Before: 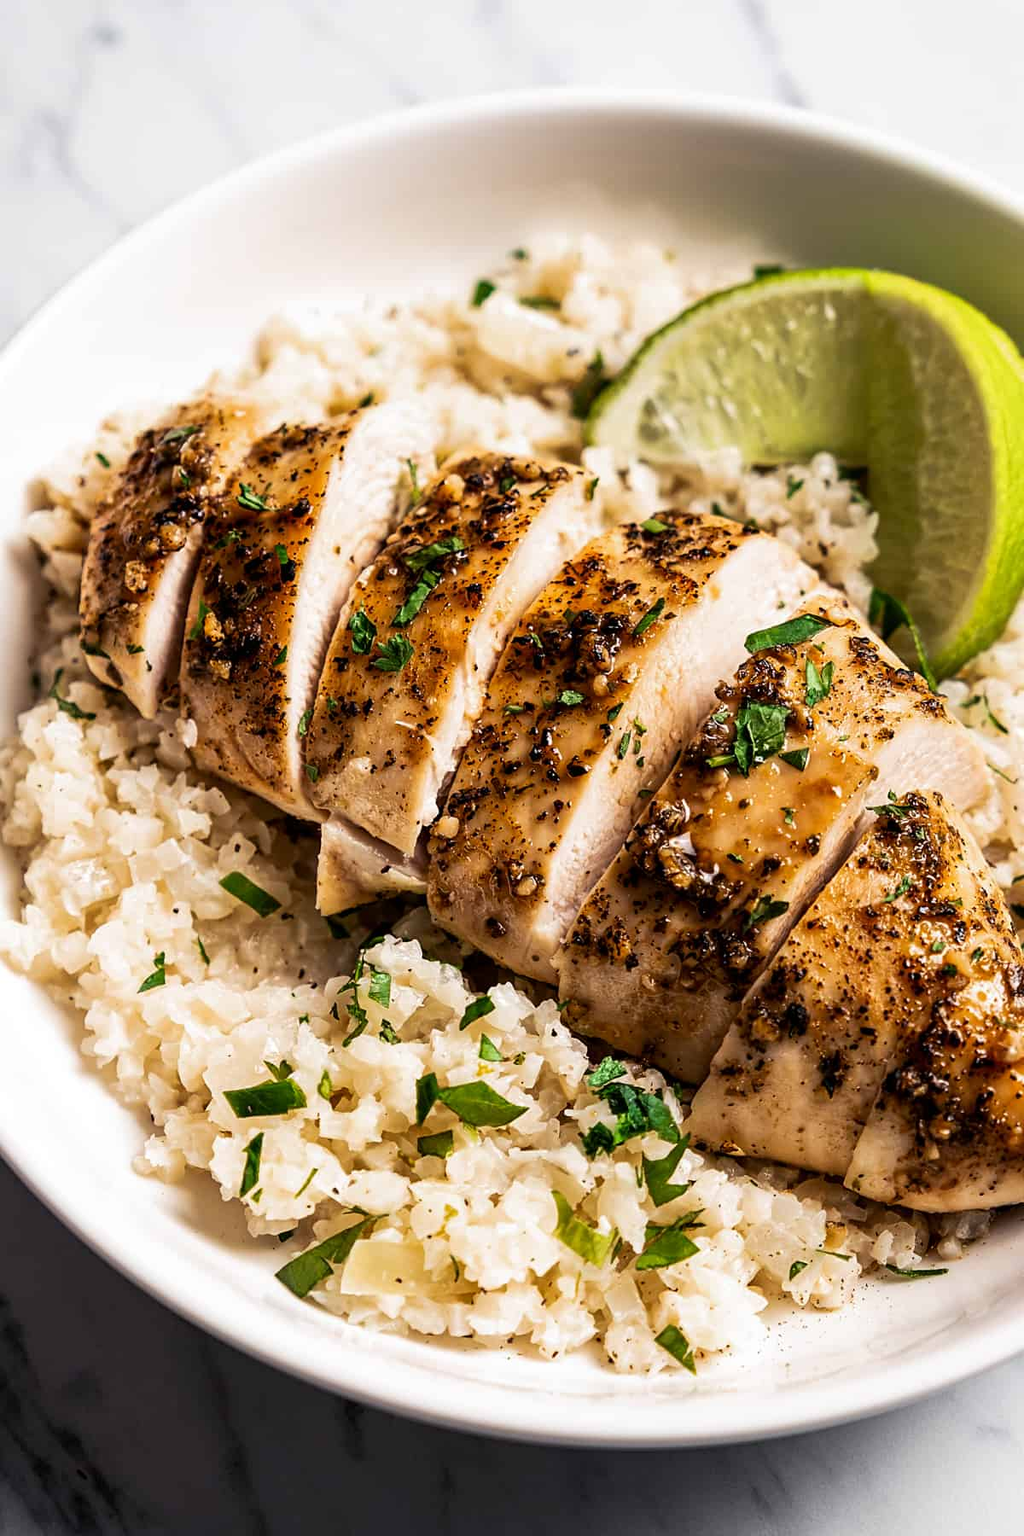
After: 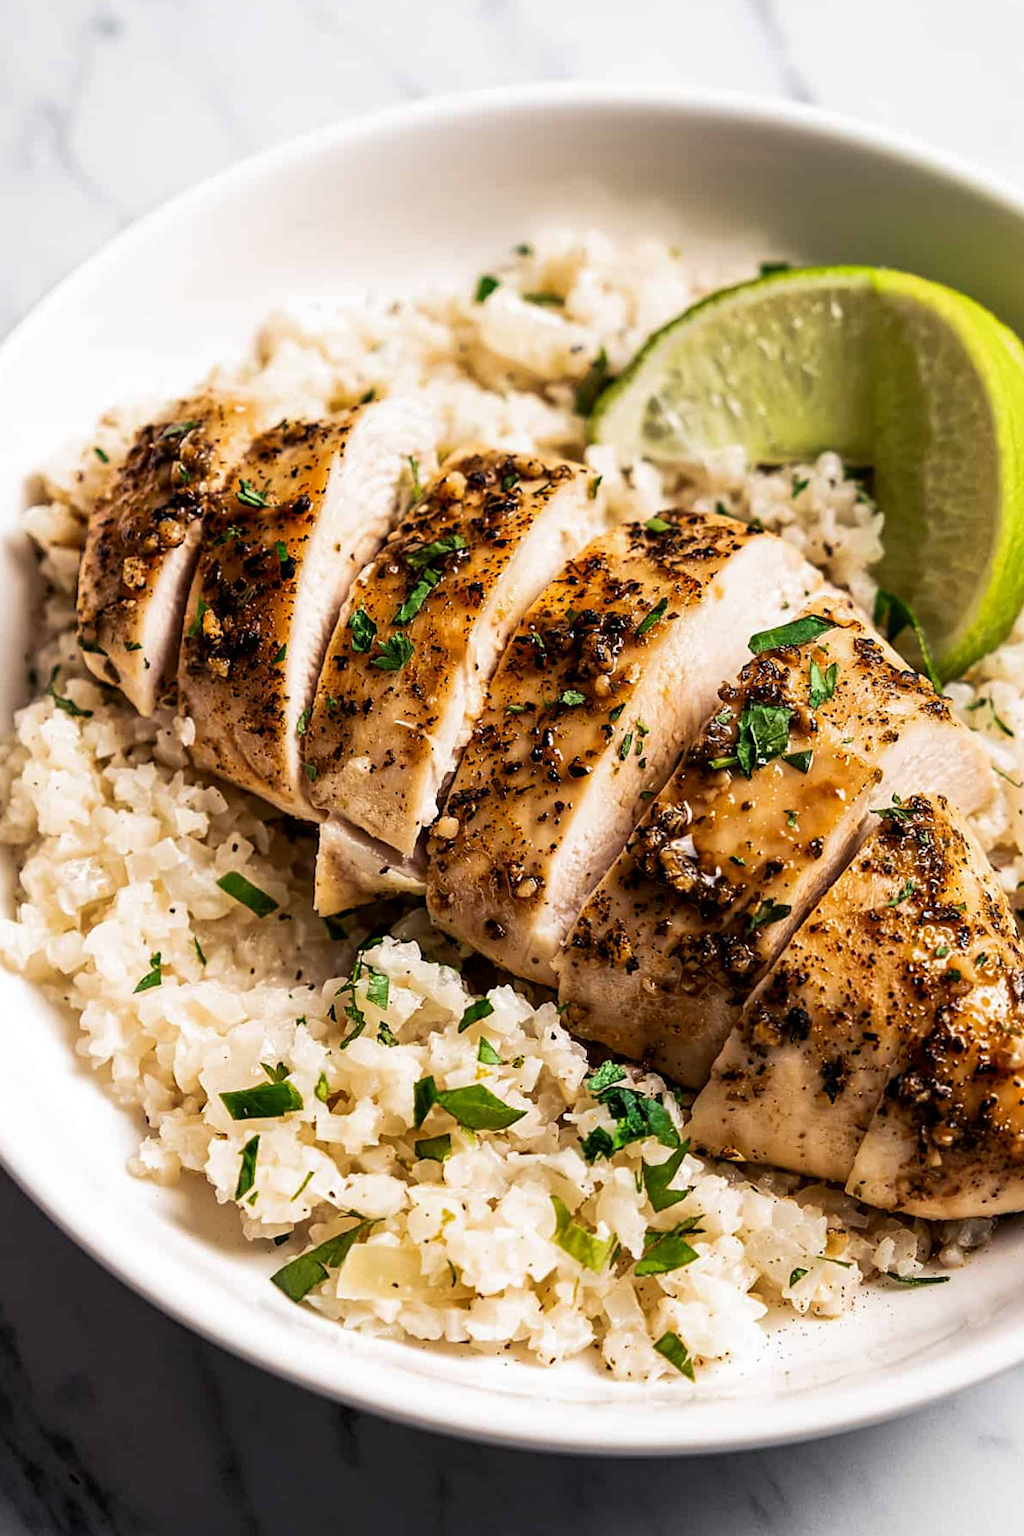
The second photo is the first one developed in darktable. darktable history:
crop and rotate: angle -0.343°
